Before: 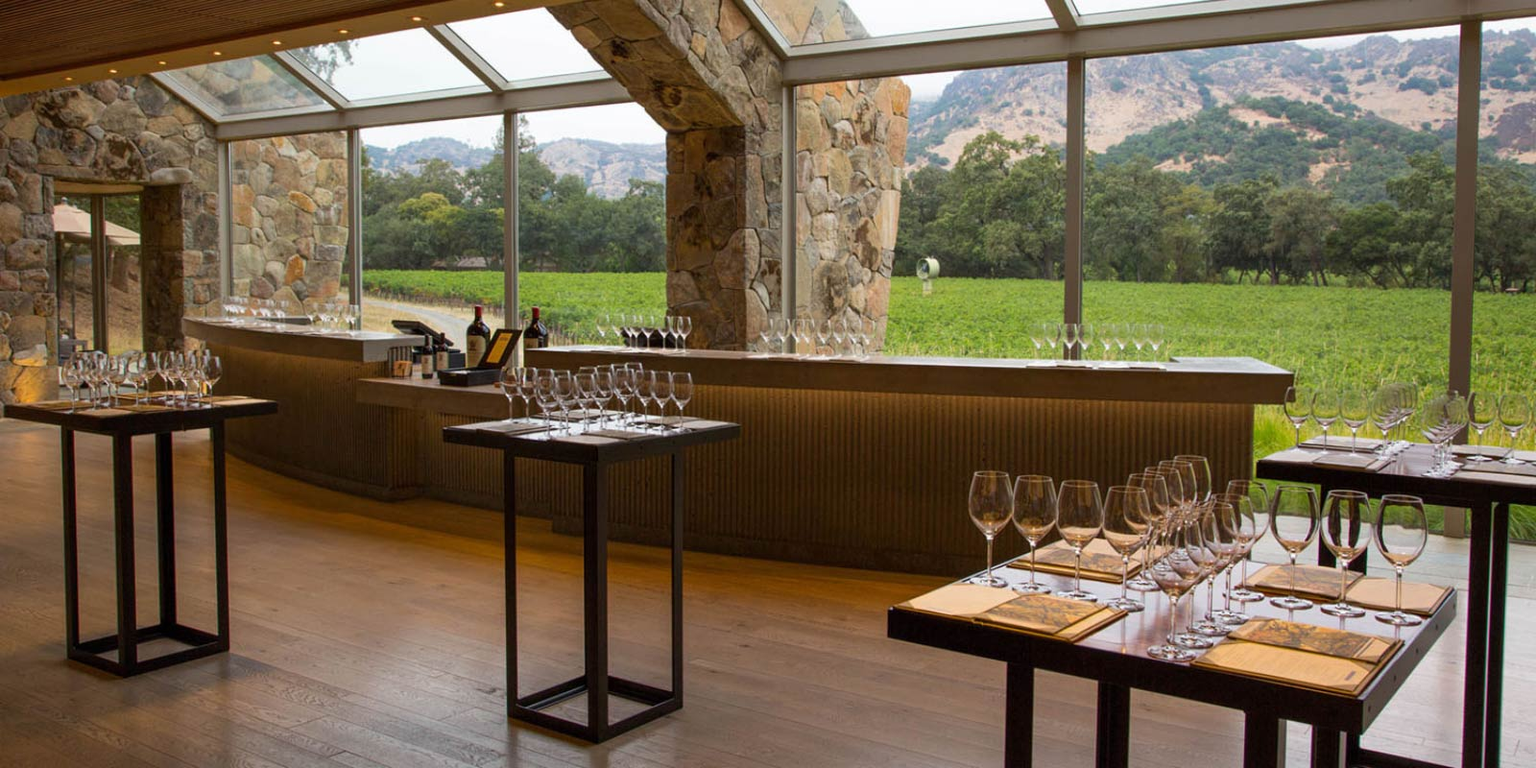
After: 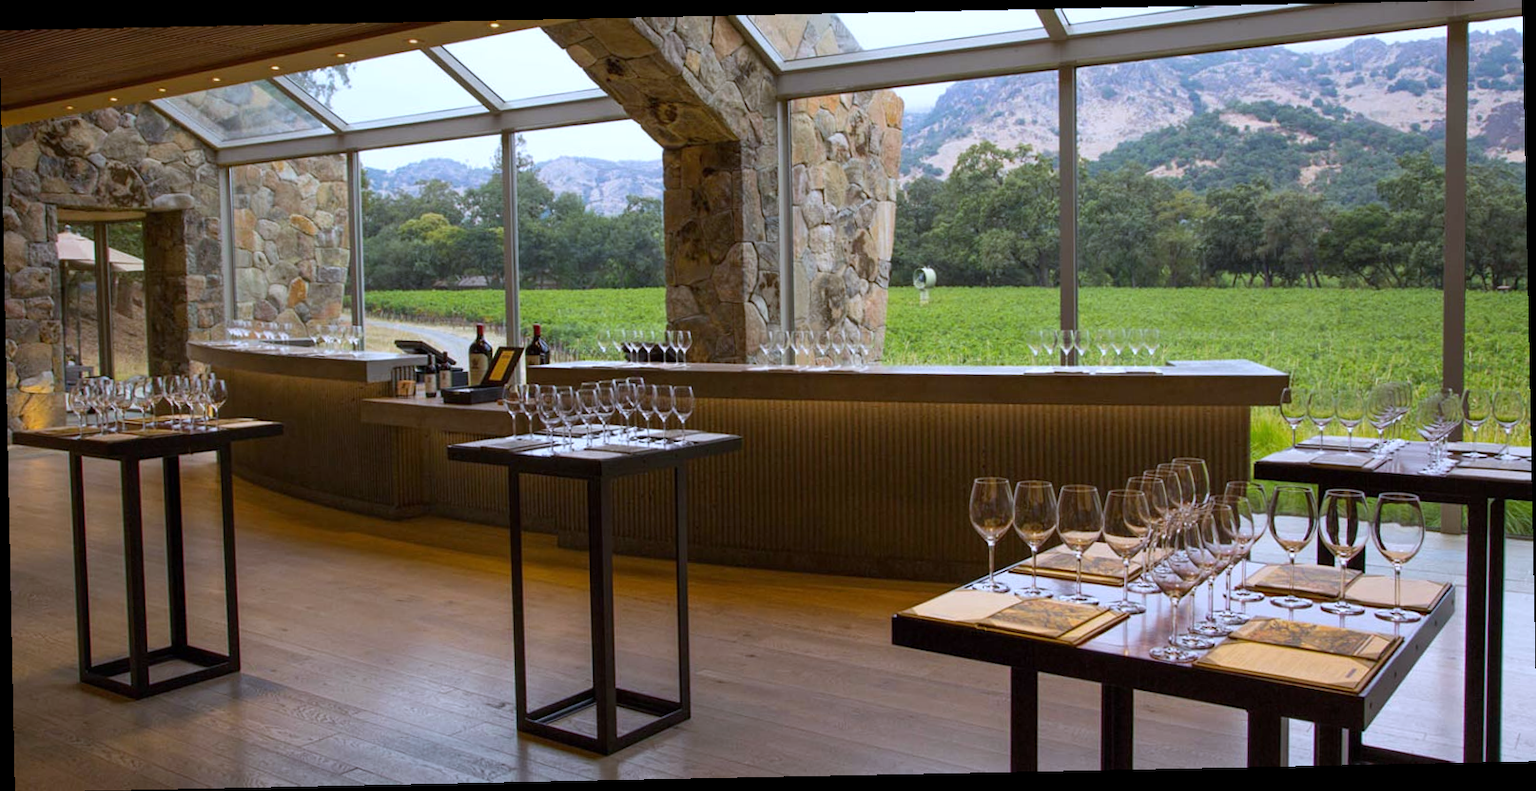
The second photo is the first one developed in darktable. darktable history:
rotate and perspective: rotation -1.17°, automatic cropping off
white balance: red 0.948, green 1.02, blue 1.176
